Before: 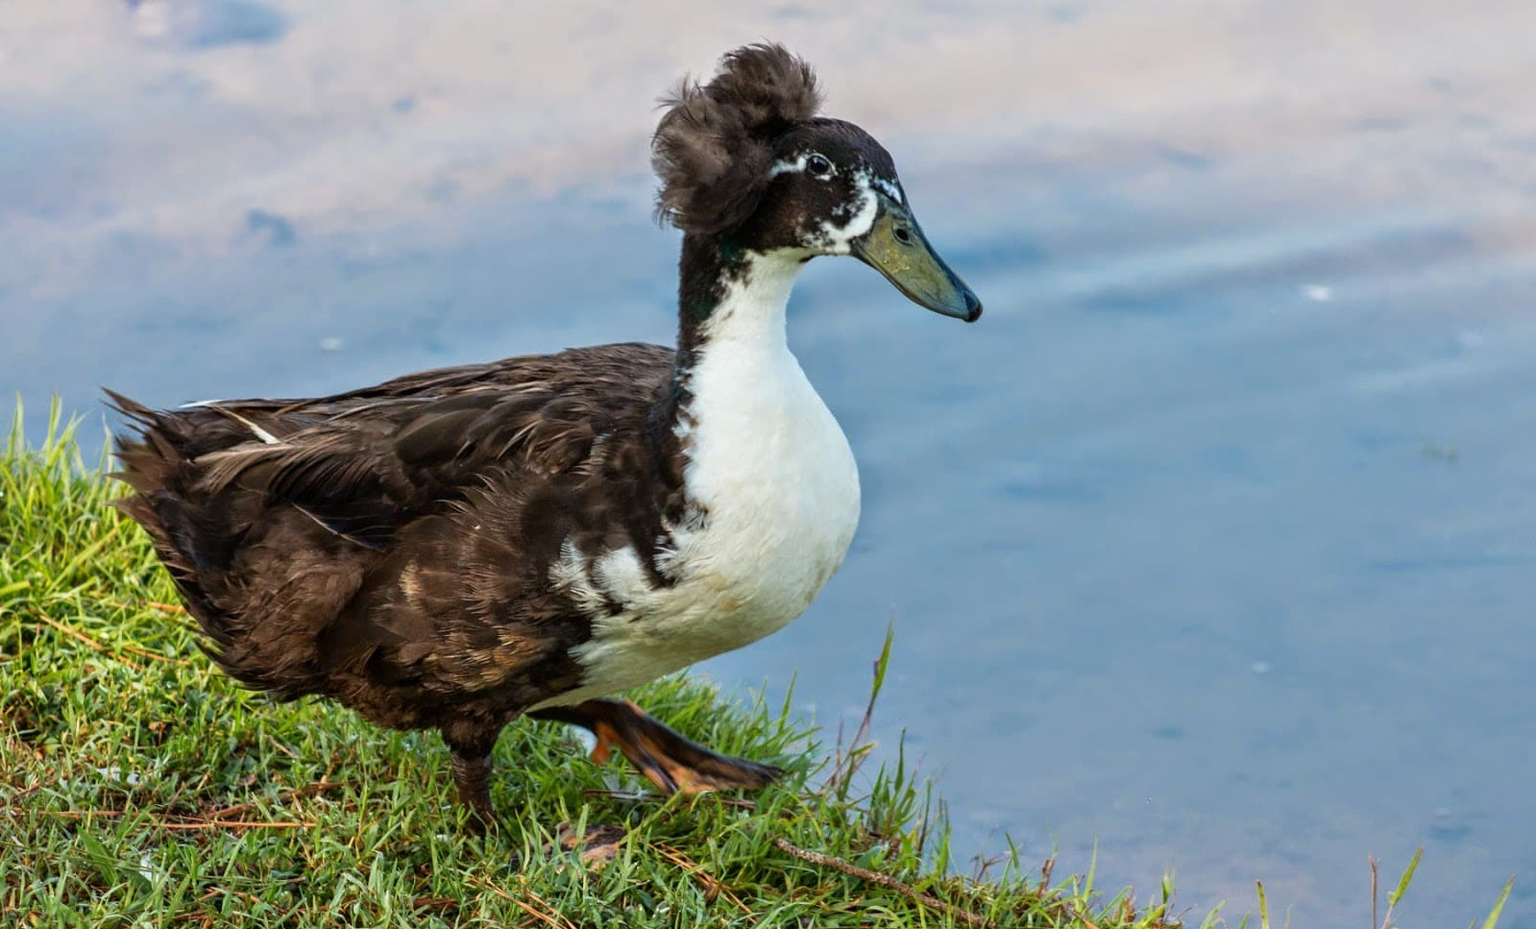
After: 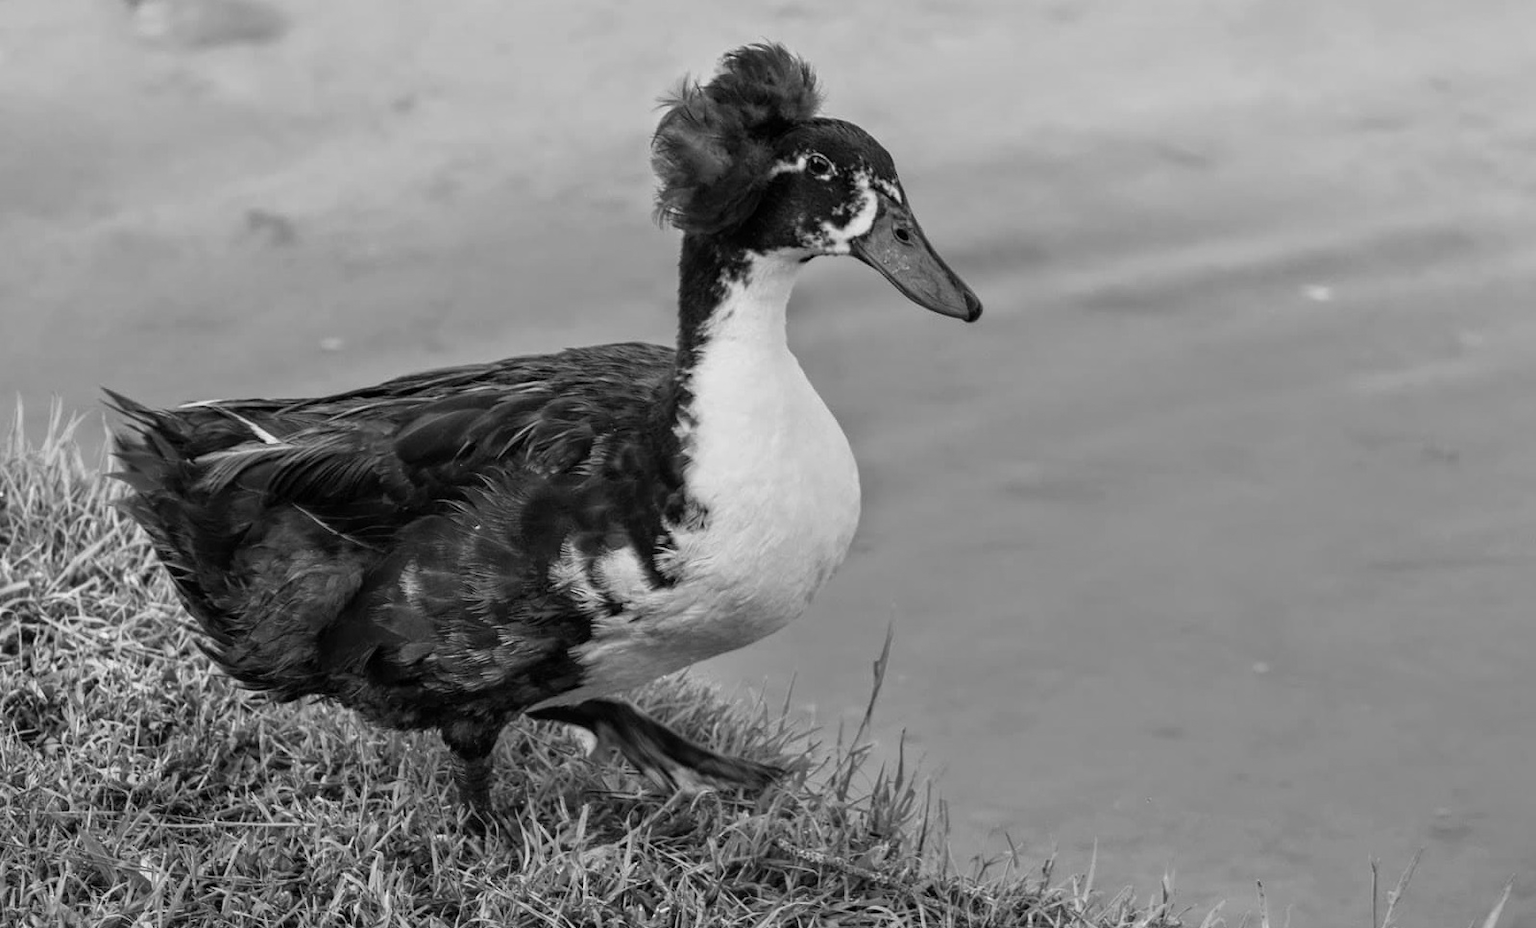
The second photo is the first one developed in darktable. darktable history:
monochrome: a -92.57, b 58.91
white balance: emerald 1
